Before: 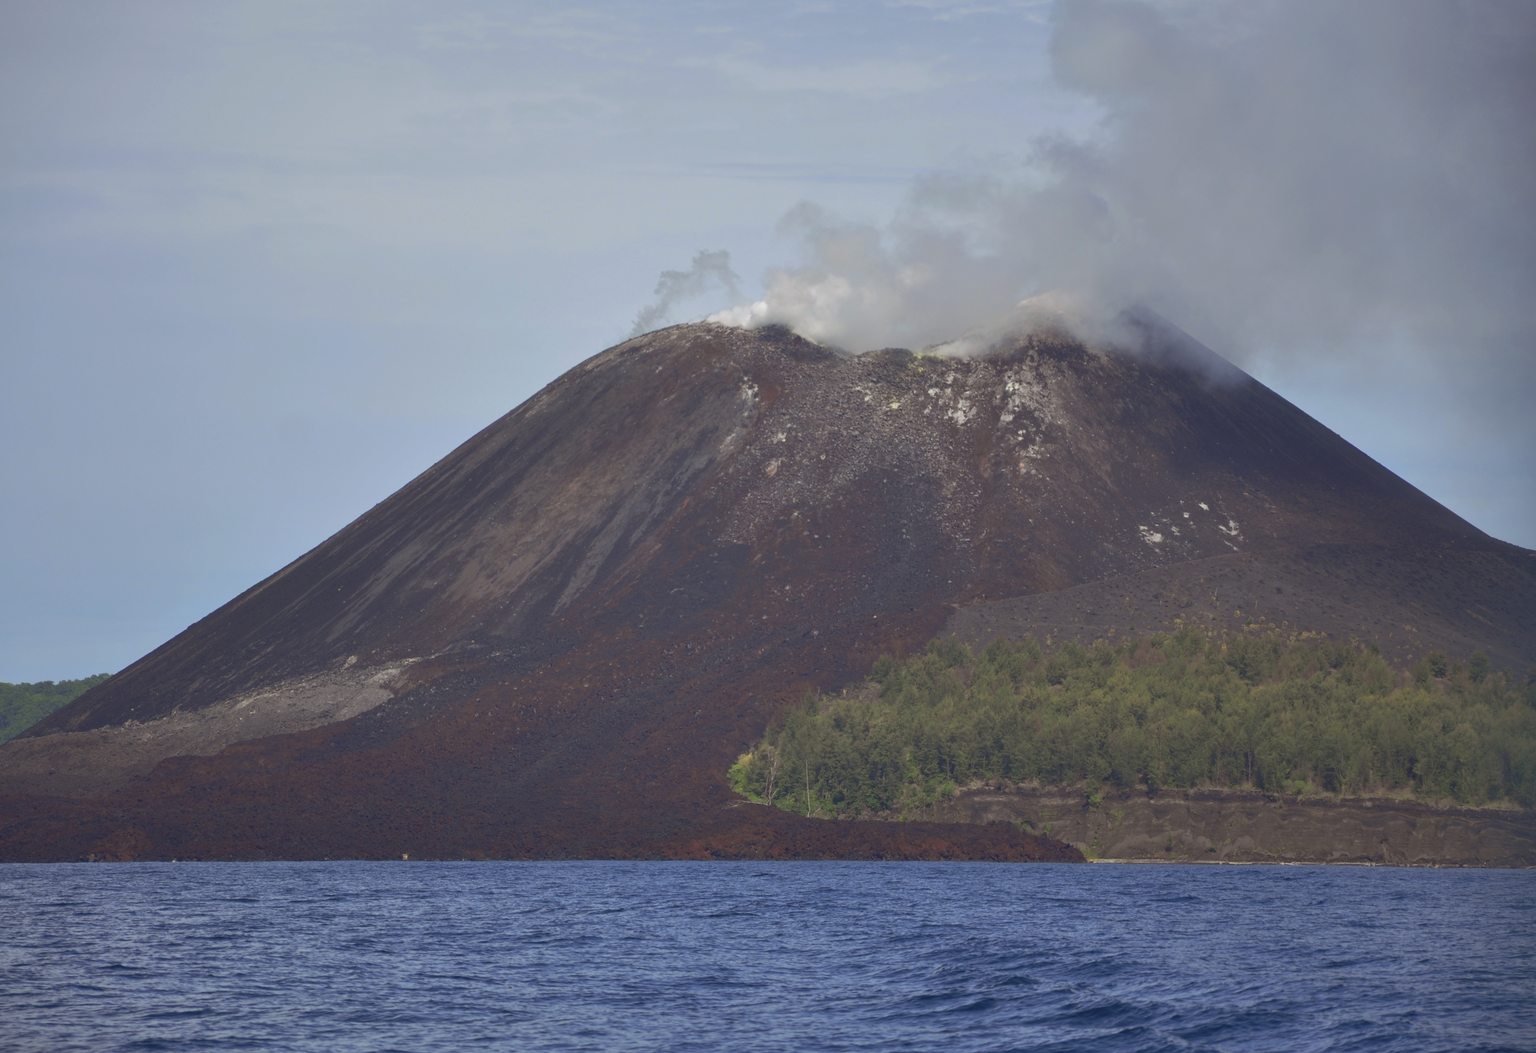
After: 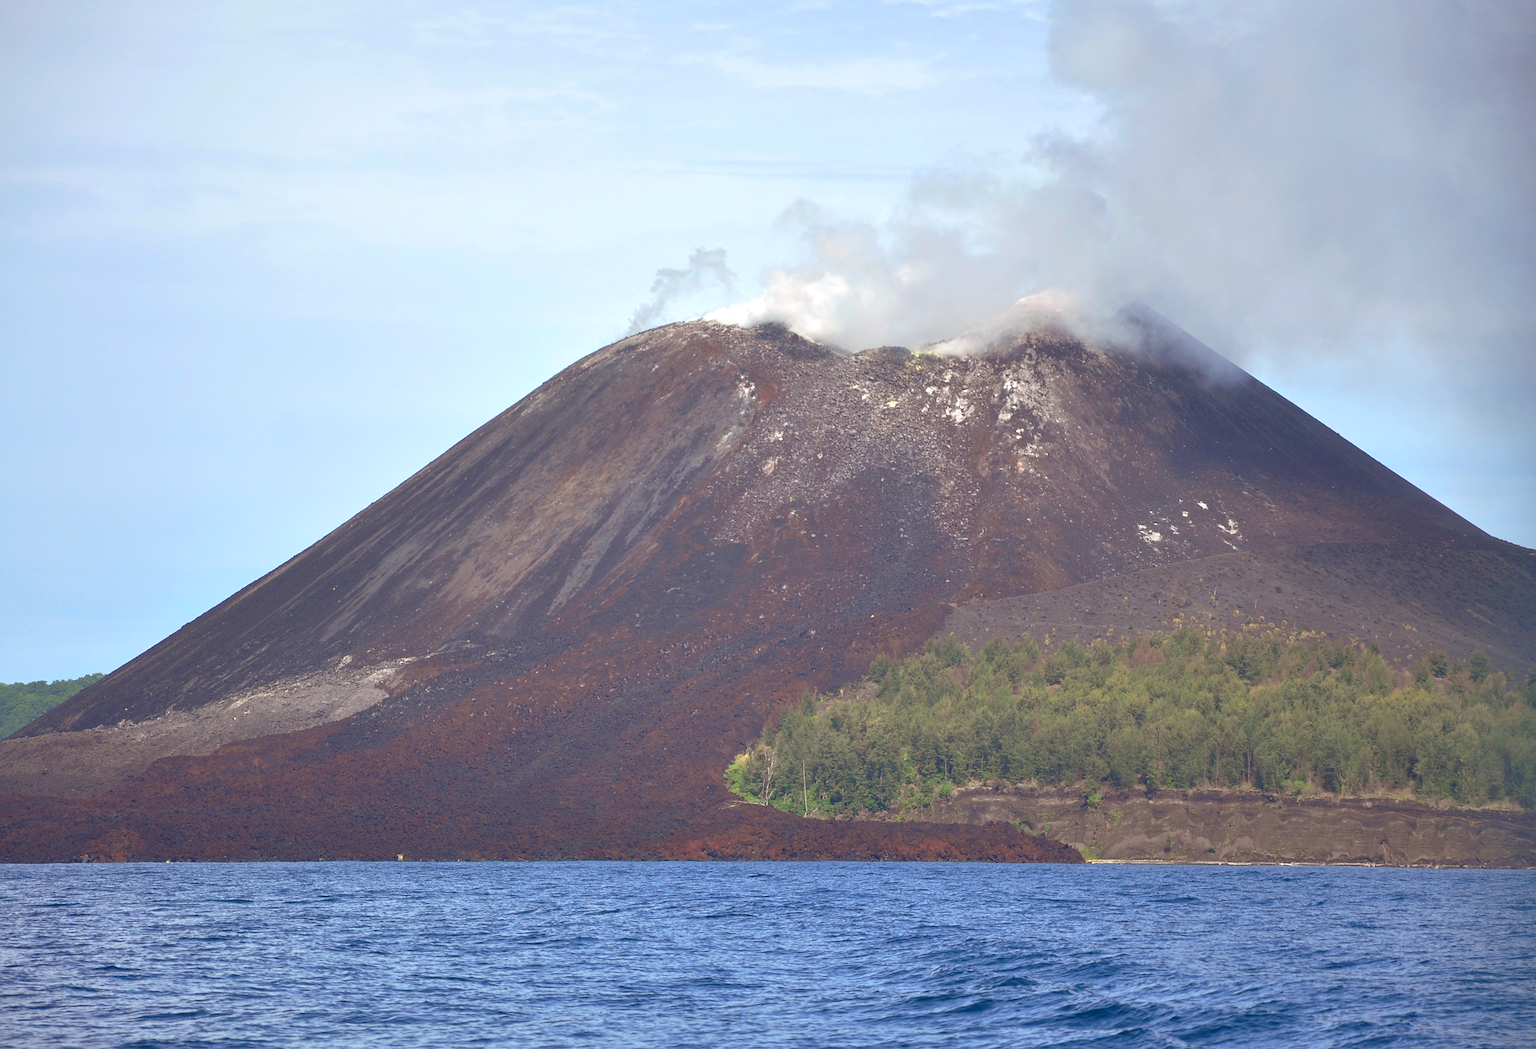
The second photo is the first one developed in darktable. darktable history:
sharpen: amount 0.495
crop and rotate: left 0.479%, top 0.367%, bottom 0.387%
exposure: exposure 0.913 EV, compensate highlight preservation false
